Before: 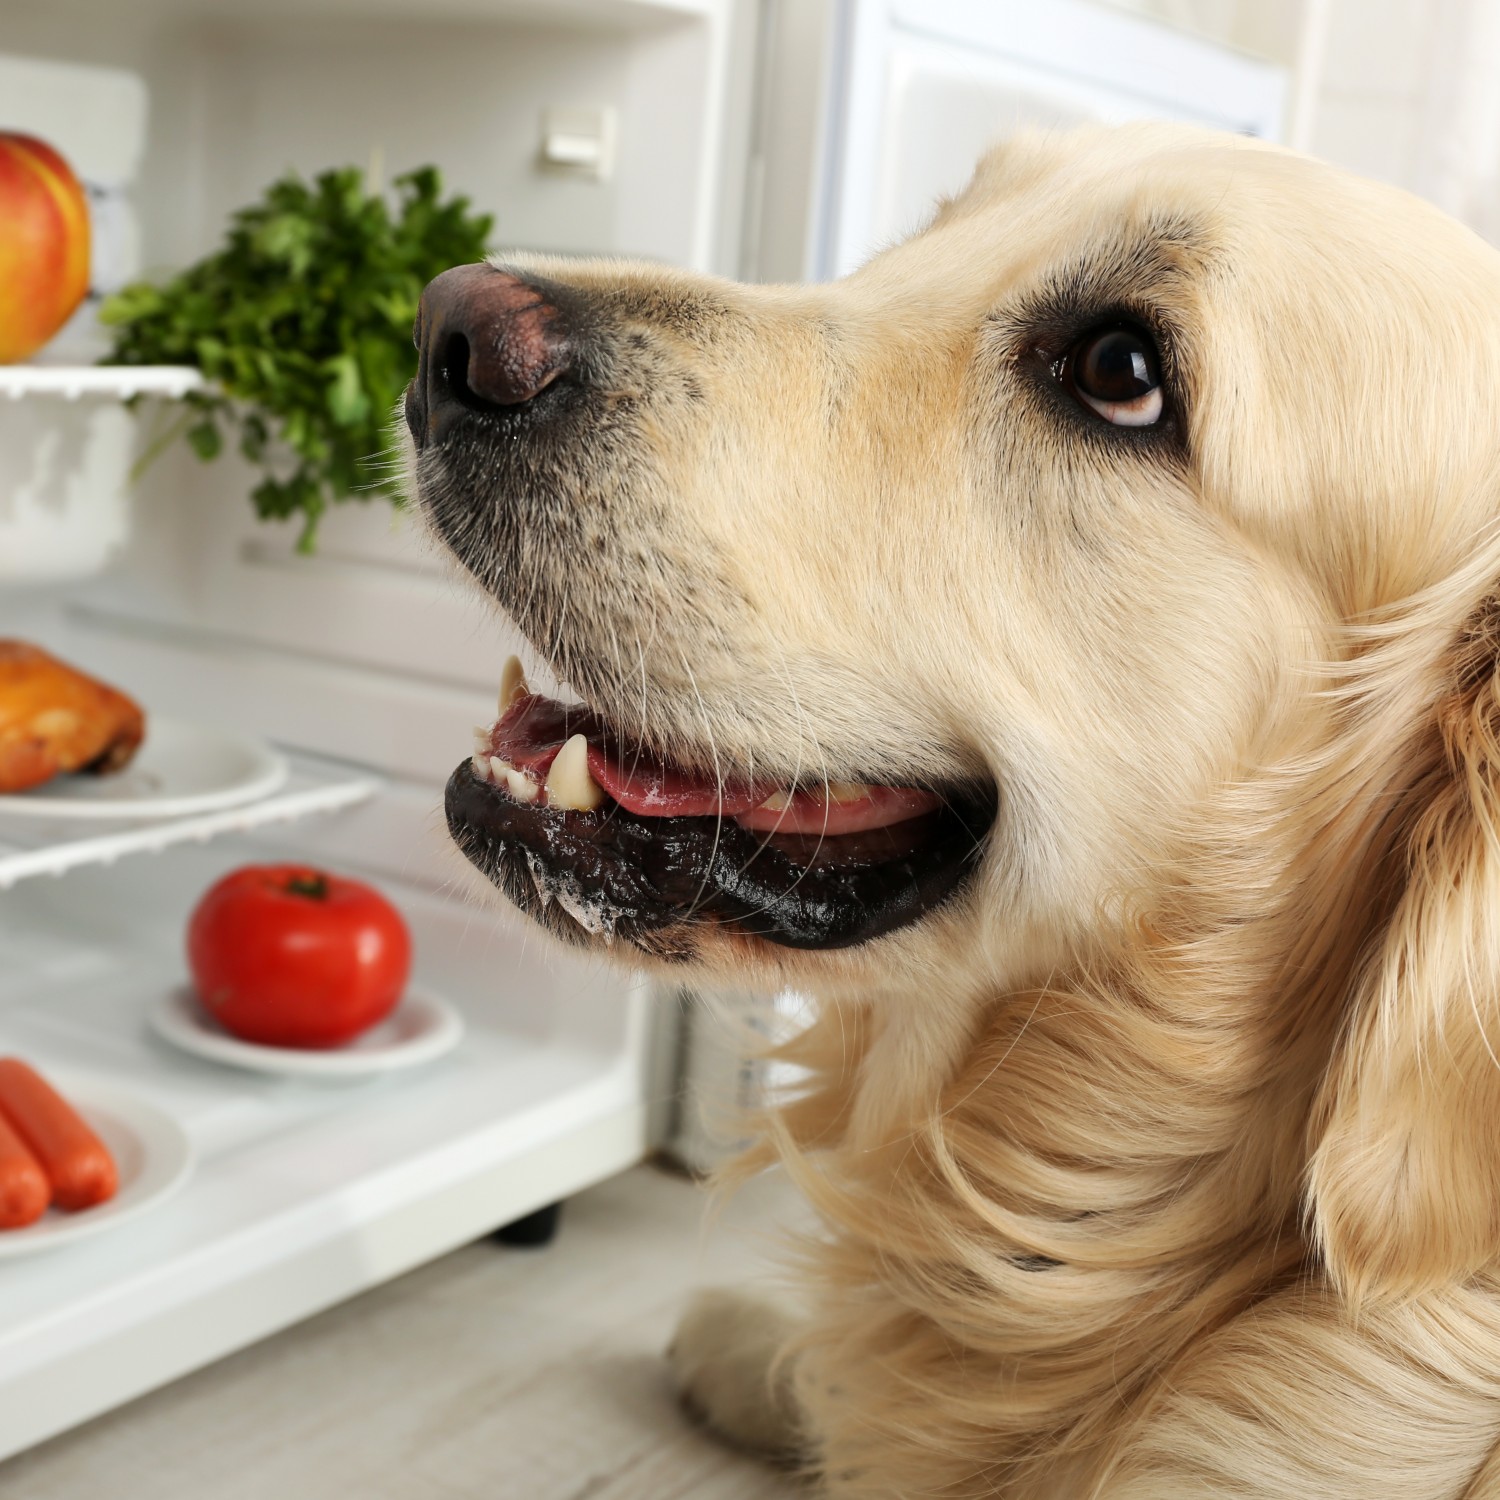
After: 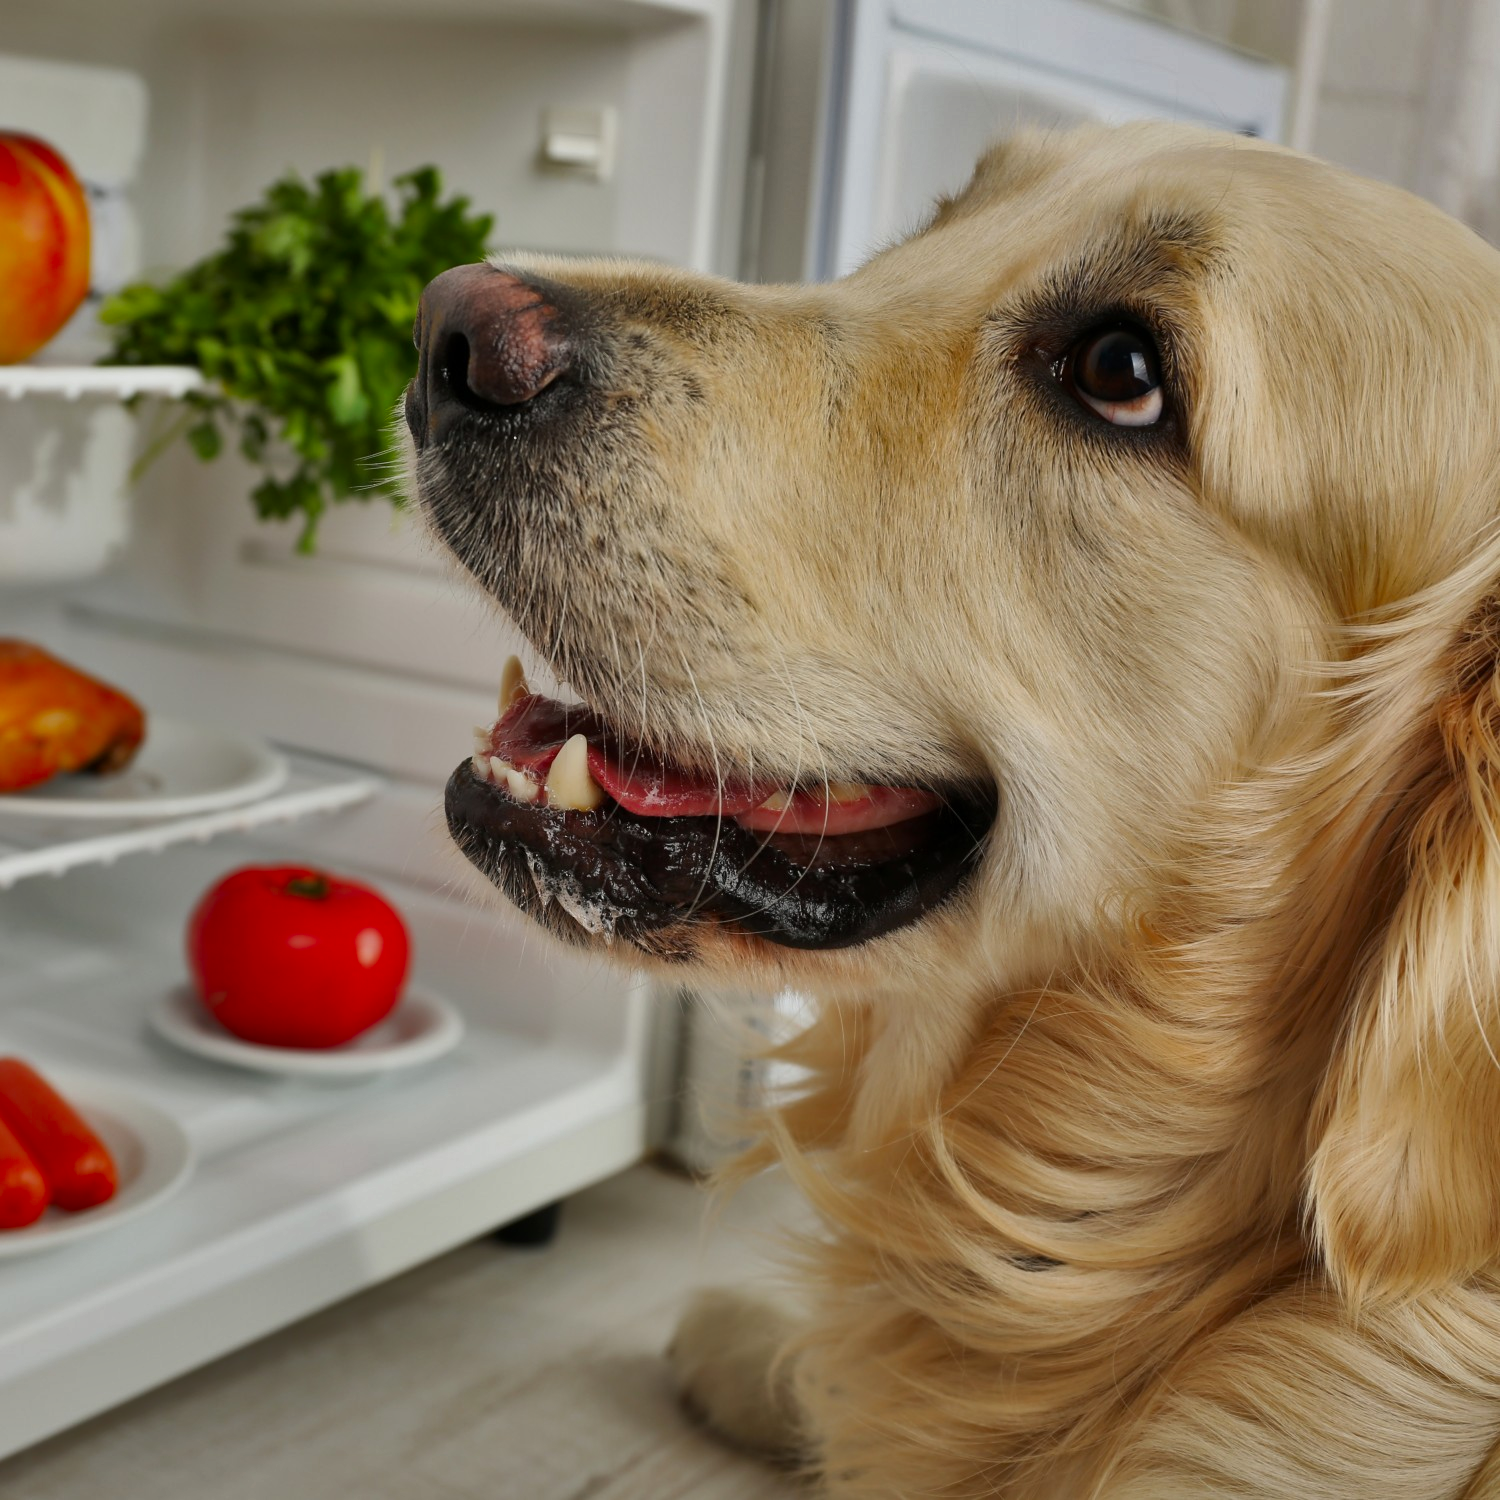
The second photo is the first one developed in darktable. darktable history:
vibrance: vibrance 78%
shadows and highlights: shadows 80.73, white point adjustment -9.07, highlights -61.46, soften with gaussian
